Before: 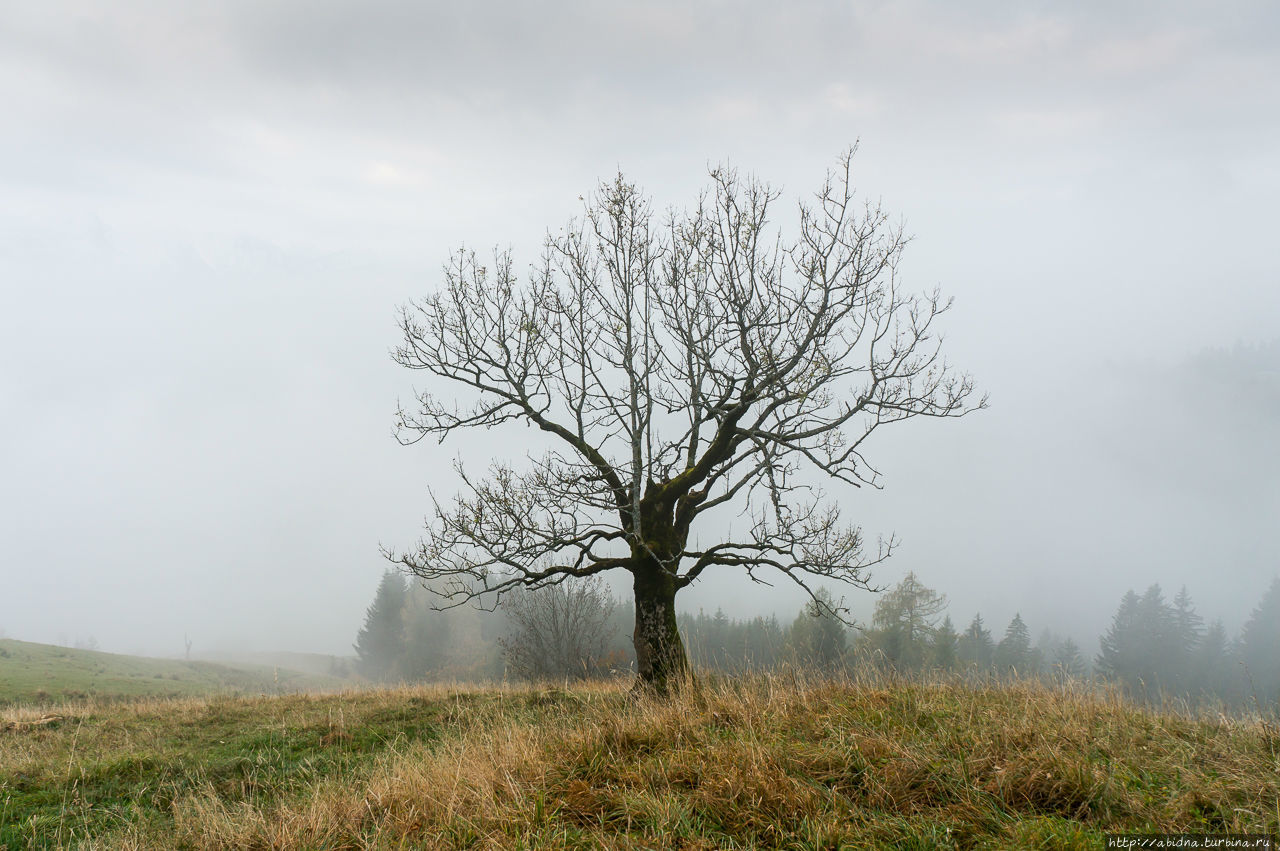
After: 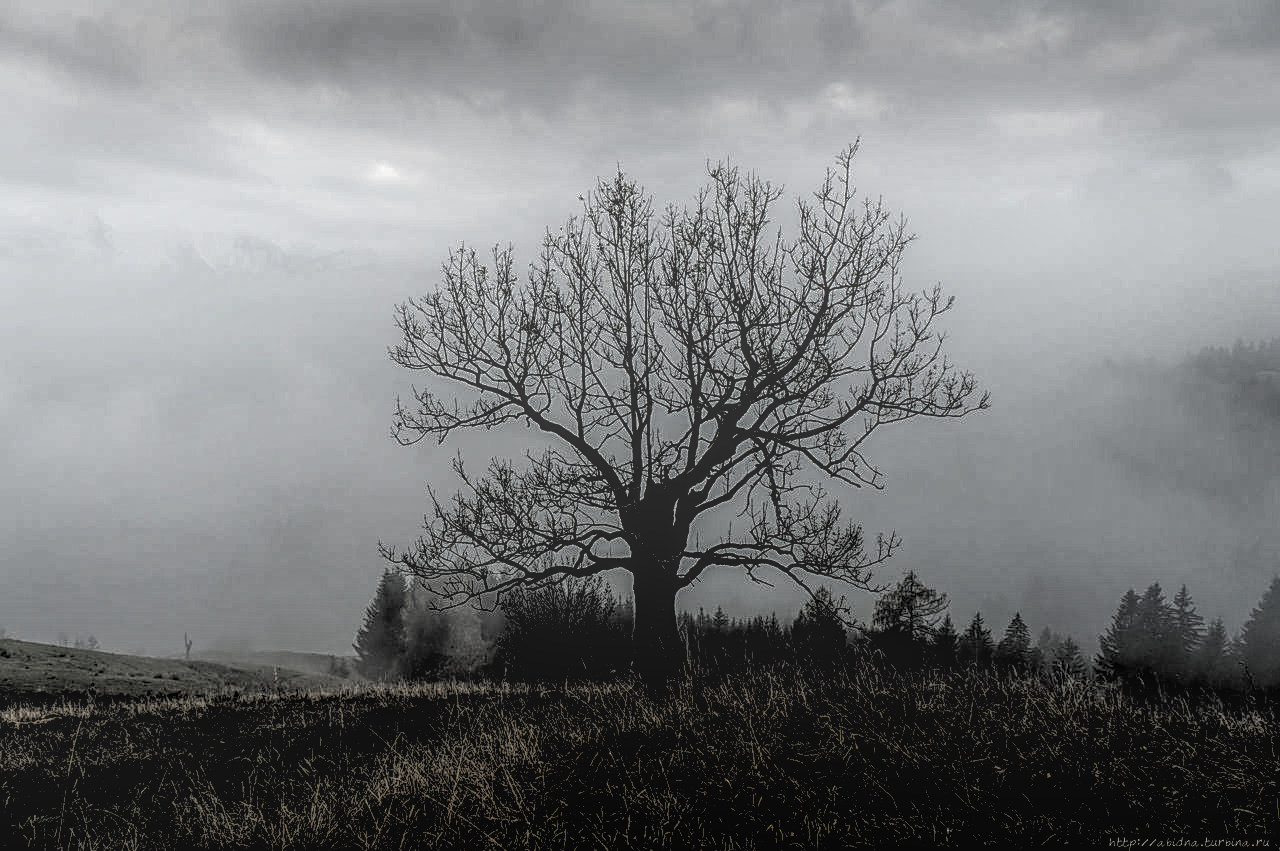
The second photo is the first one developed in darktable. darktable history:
levels: levels [0.514, 0.759, 1]
sharpen: on, module defaults
contrast brightness saturation: contrast 0.102, saturation -0.369
local contrast: highlights 1%, shadows 6%, detail 201%, midtone range 0.246
